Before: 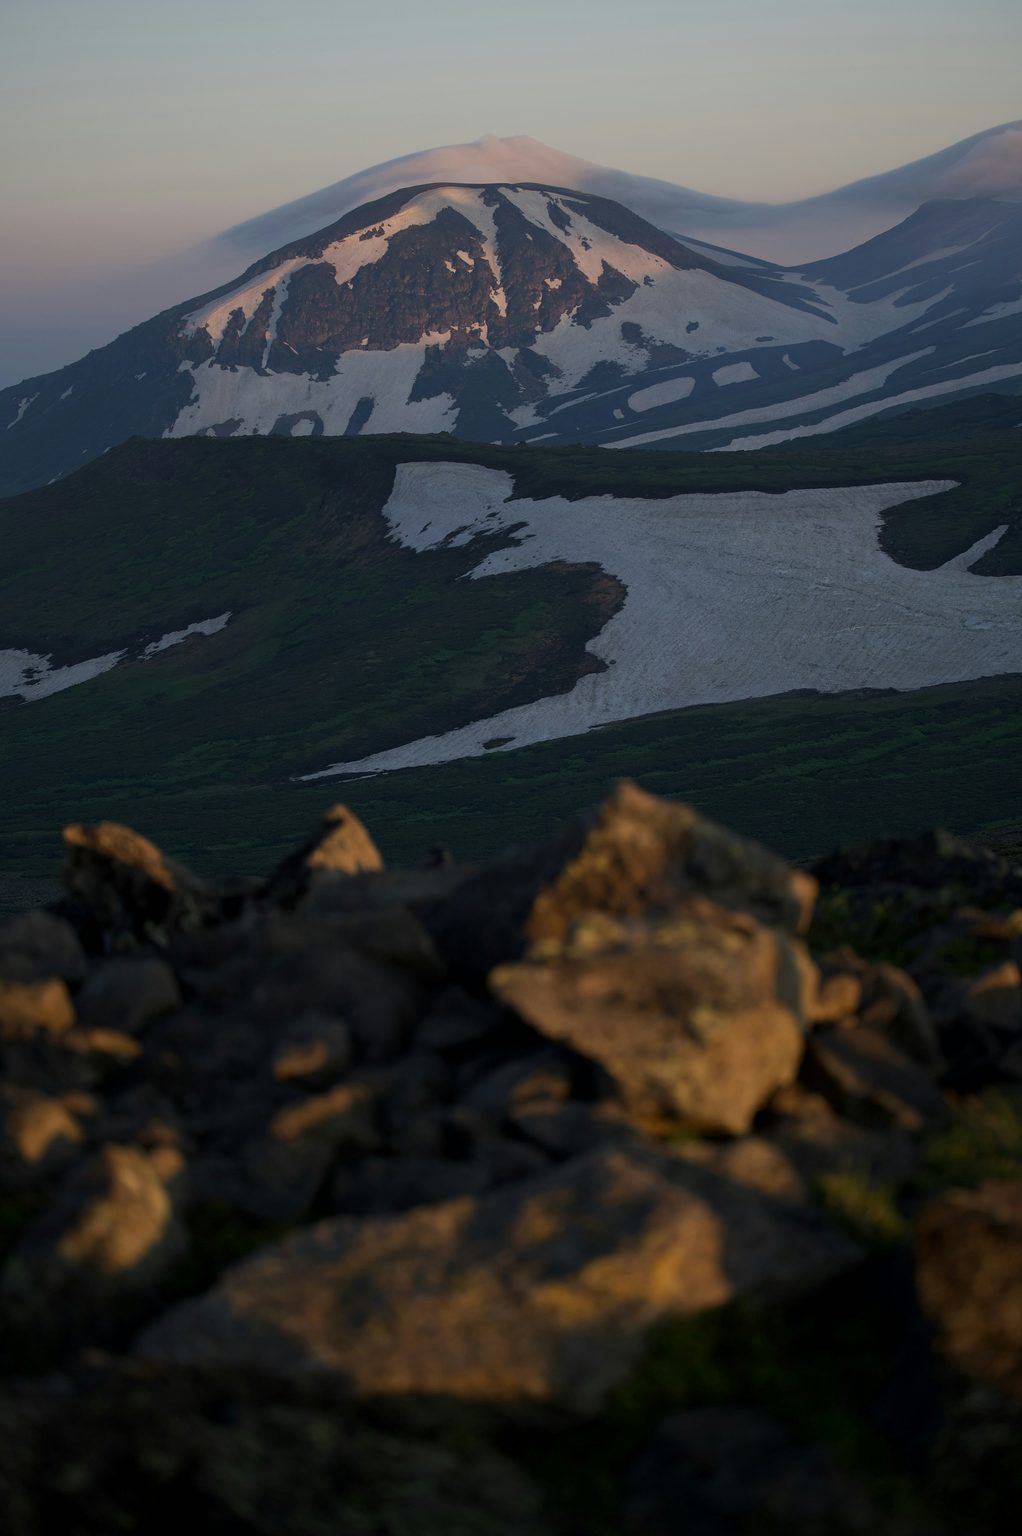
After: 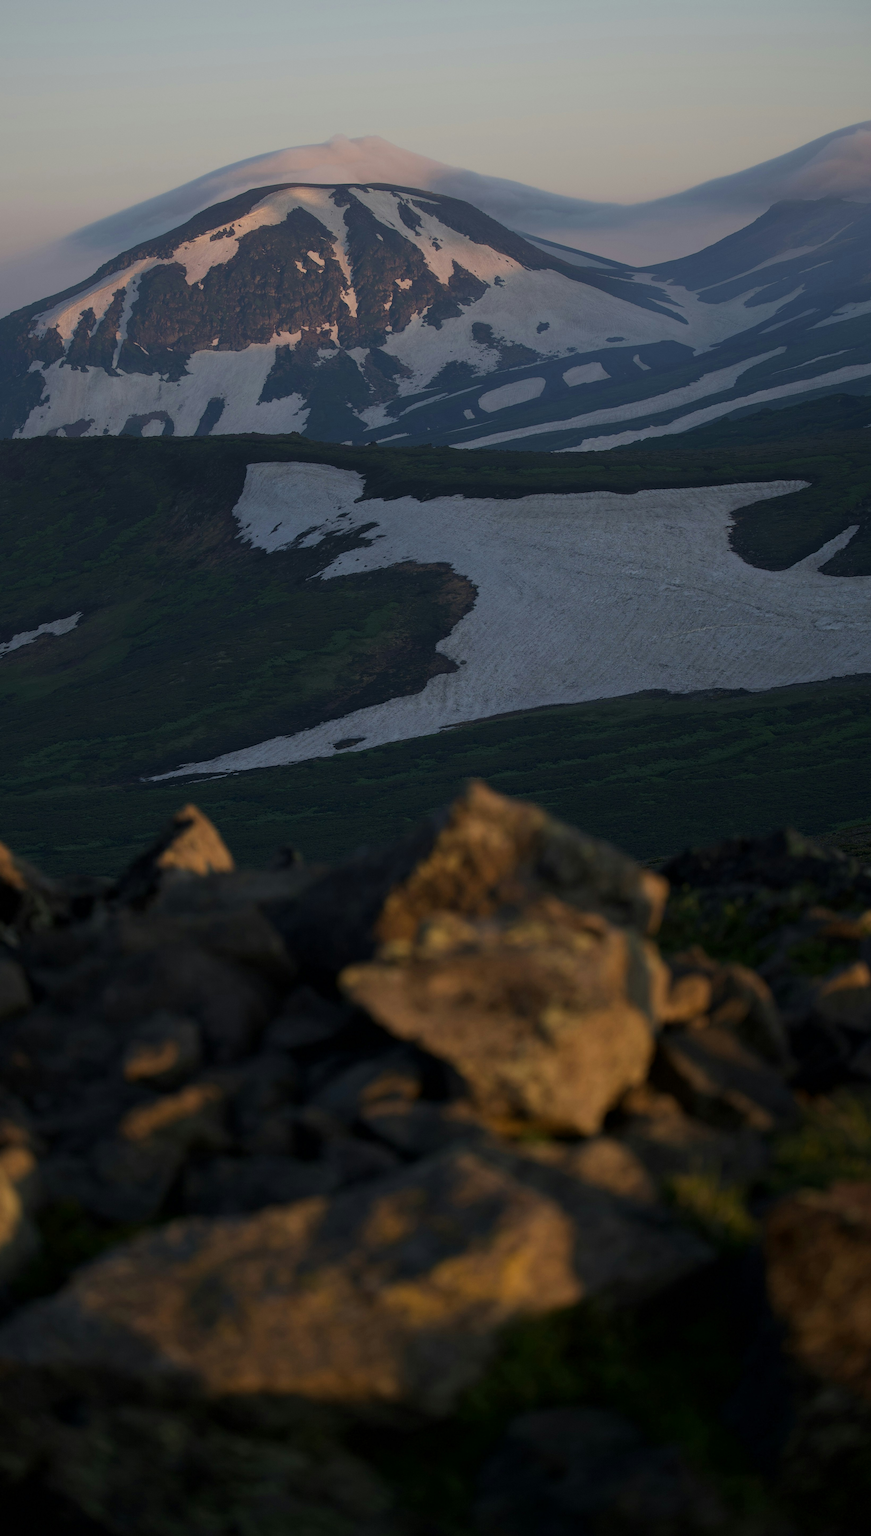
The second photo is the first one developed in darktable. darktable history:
crop and rotate: left 14.674%
